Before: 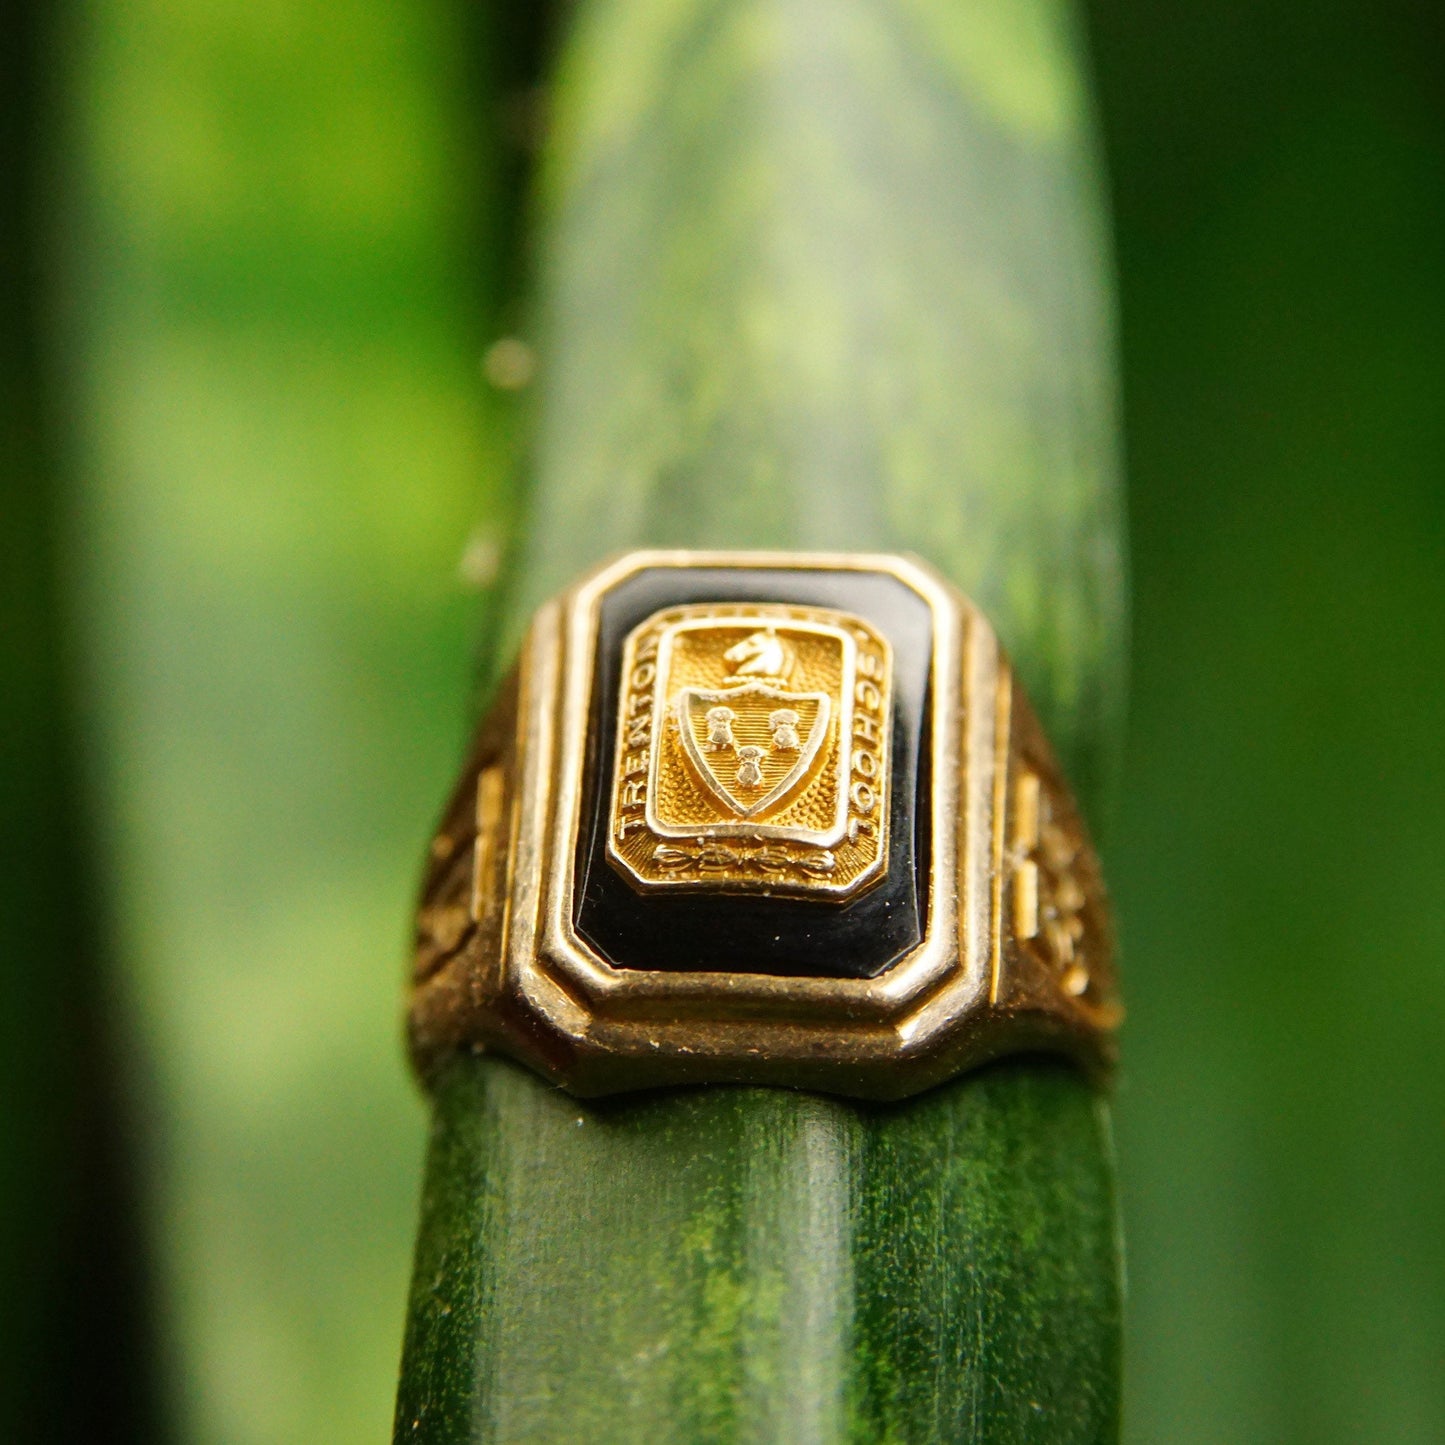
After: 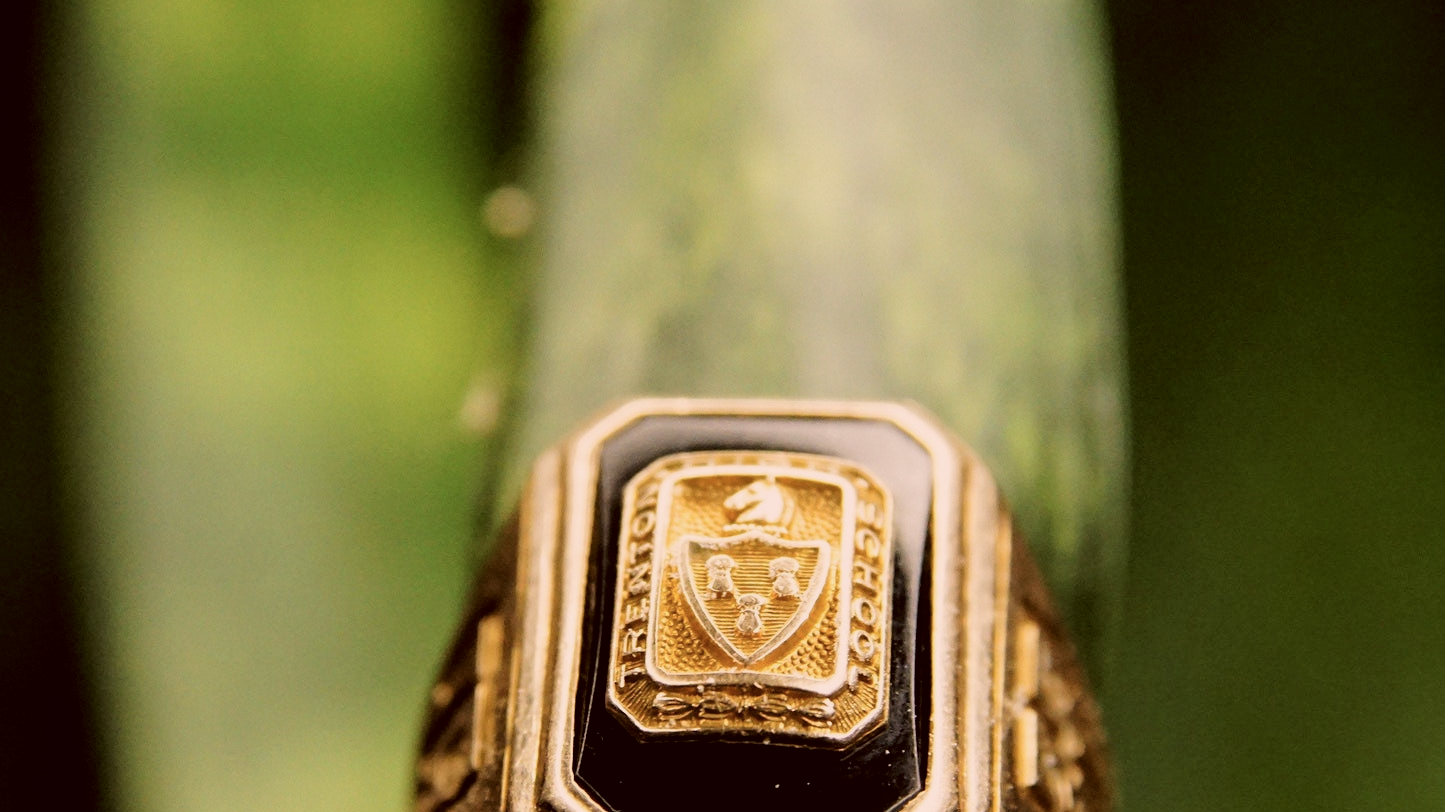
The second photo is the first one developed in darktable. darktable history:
exposure: compensate highlight preservation false
filmic rgb: black relative exposure -5.05 EV, white relative exposure 3.56 EV, hardness 3.19, contrast 1.199, highlights saturation mix -49.81%
color correction: highlights a* 10.21, highlights b* 9.65, shadows a* 8.74, shadows b* 8, saturation 0.765
crop and rotate: top 10.558%, bottom 33.228%
